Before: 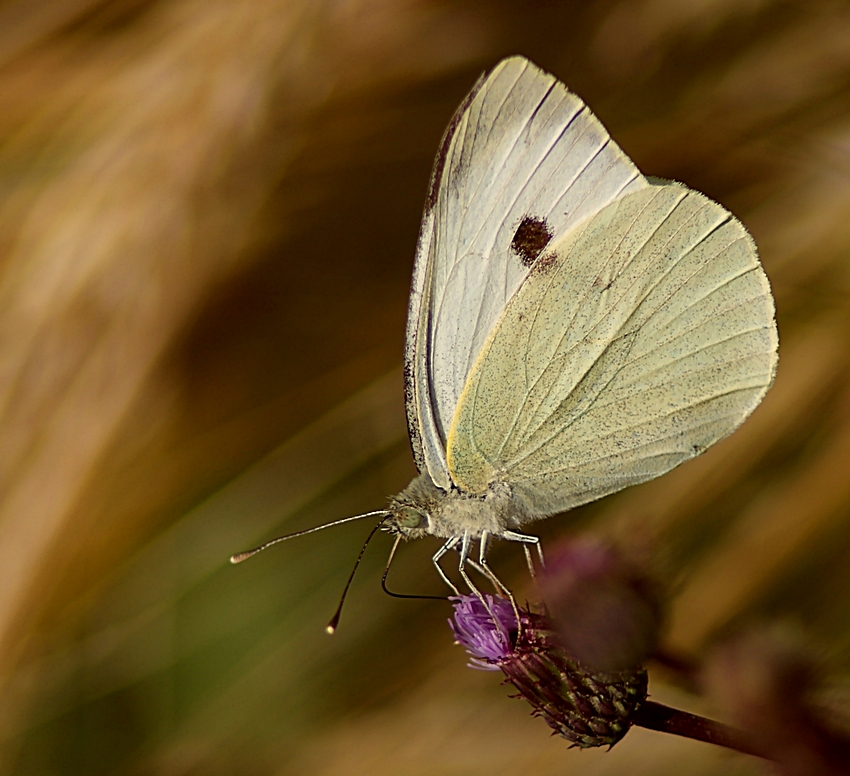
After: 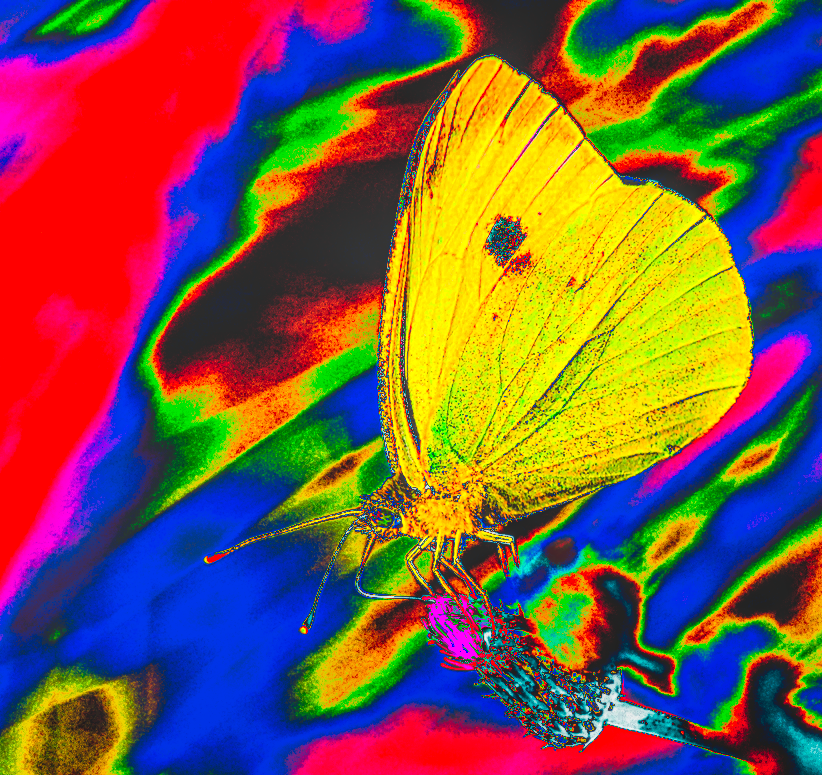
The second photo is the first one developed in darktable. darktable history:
crop and rotate: left 3.238%
white balance: red 1.004, blue 1.024
exposure: black level correction 0, exposure 0.6 EV, compensate exposure bias true, compensate highlight preservation false
contrast brightness saturation: brightness 0.28
rgb curve: curves: ch0 [(0, 0) (0.21, 0.15) (0.24, 0.21) (0.5, 0.75) (0.75, 0.96) (0.89, 0.99) (1, 1)]; ch1 [(0, 0.02) (0.21, 0.13) (0.25, 0.2) (0.5, 0.67) (0.75, 0.9) (0.89, 0.97) (1, 1)]; ch2 [(0, 0.02) (0.21, 0.13) (0.25, 0.2) (0.5, 0.67) (0.75, 0.9) (0.89, 0.97) (1, 1)], compensate middle gray true
local contrast: highlights 0%, shadows 0%, detail 133%
tone curve: curves: ch0 [(0, 0) (0.003, 0.99) (0.011, 0.983) (0.025, 0.934) (0.044, 0.719) (0.069, 0.382) (0.1, 0.204) (0.136, 0.093) (0.177, 0.094) (0.224, 0.093) (0.277, 0.098) (0.335, 0.214) (0.399, 0.616) (0.468, 0.827) (0.543, 0.464) (0.623, 0.145) (0.709, 0.127) (0.801, 0.187) (0.898, 0.203) (1, 1)], preserve colors none
